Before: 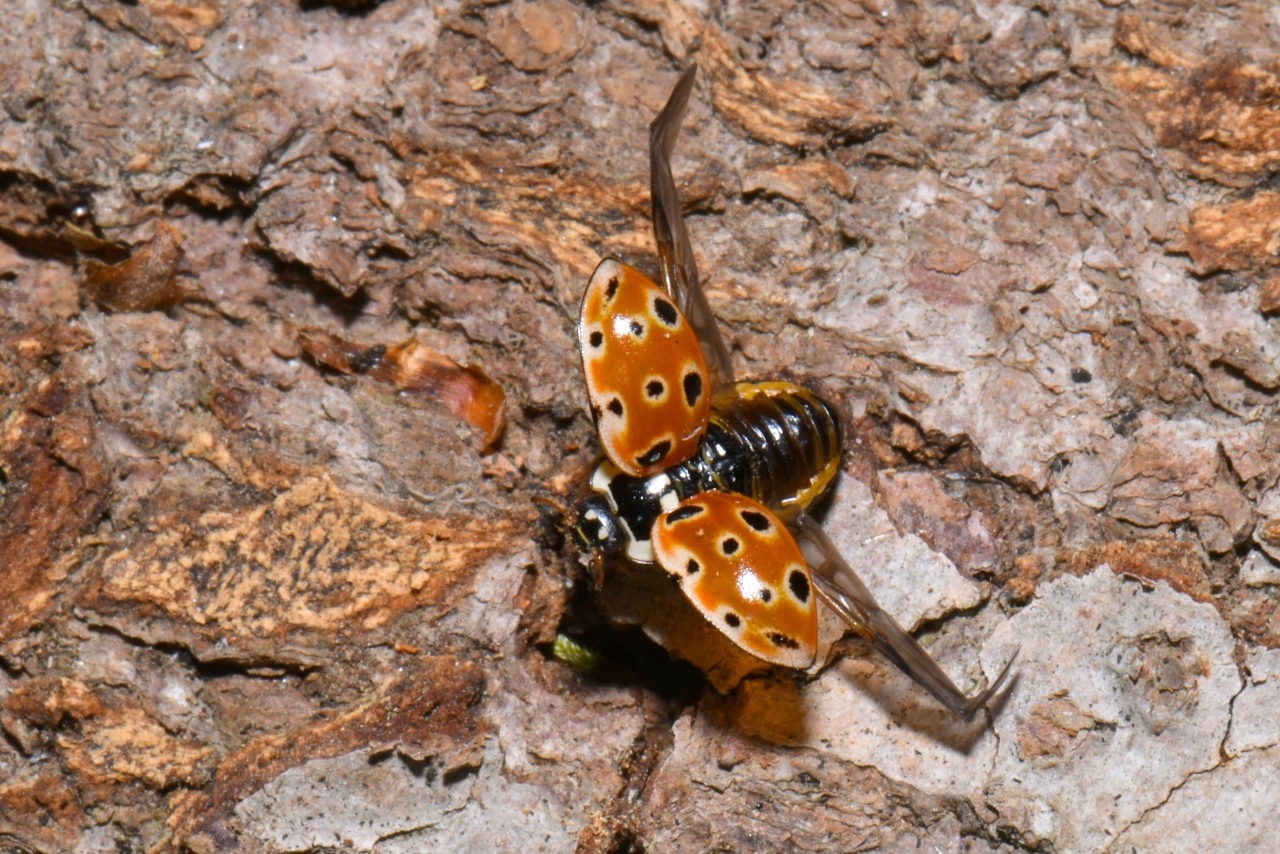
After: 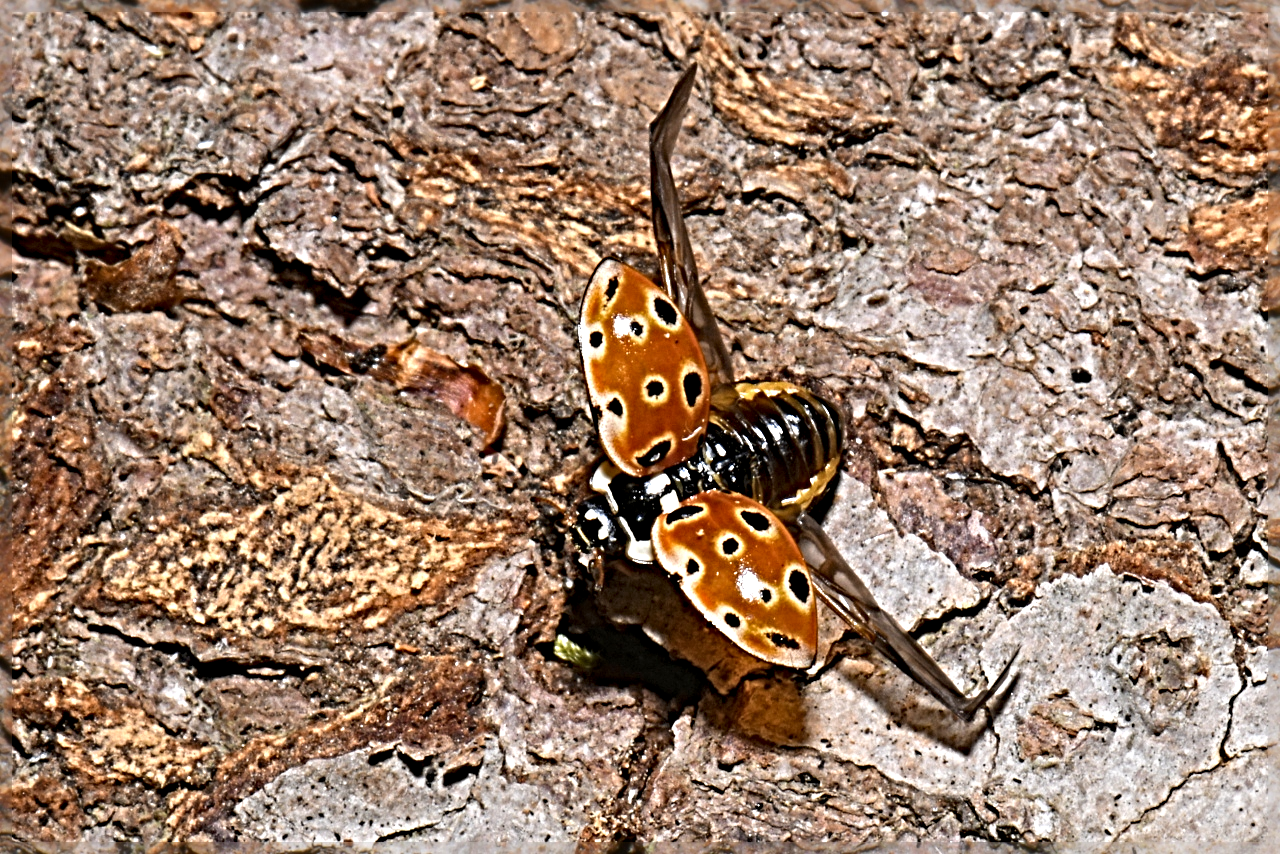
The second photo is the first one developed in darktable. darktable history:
sharpen: radius 6.256, amount 1.787, threshold 0.095
